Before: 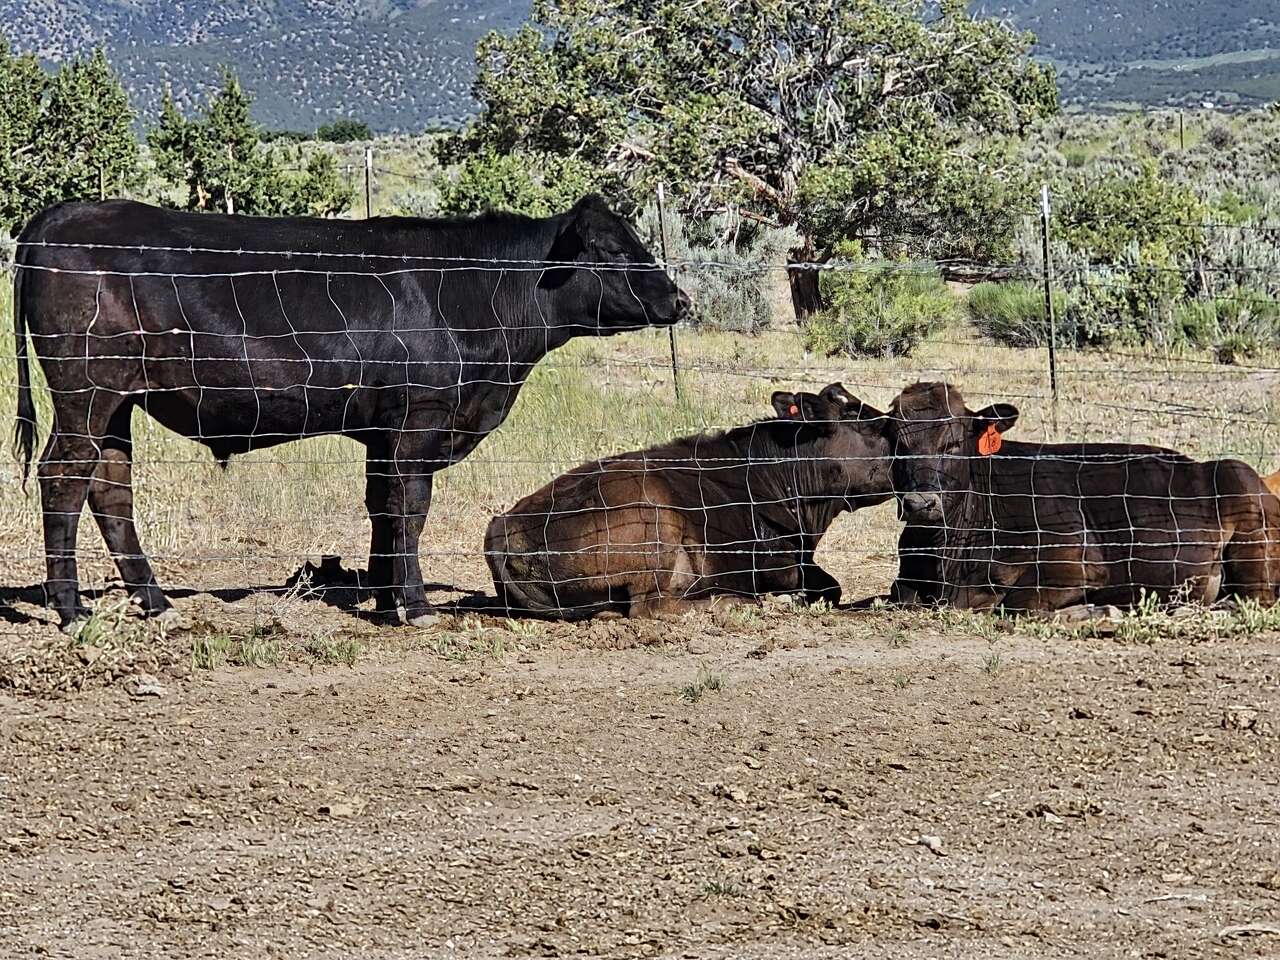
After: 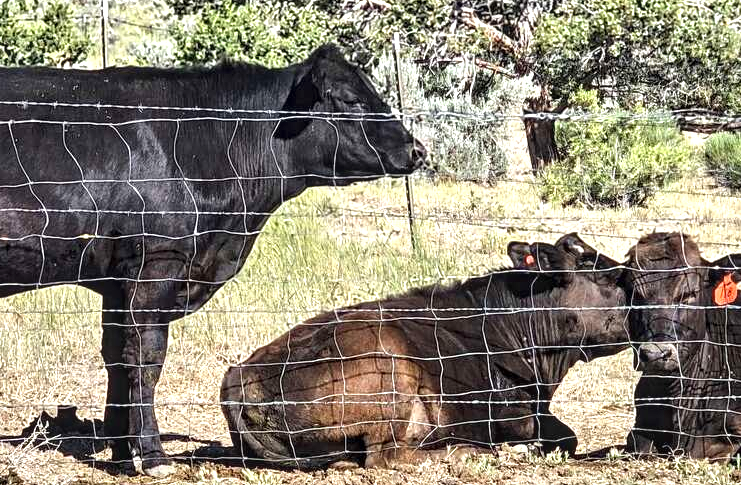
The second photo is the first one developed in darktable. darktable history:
crop: left 20.63%, top 15.717%, right 21.461%, bottom 33.662%
exposure: exposure 0.946 EV, compensate highlight preservation false
local contrast: detail 130%
